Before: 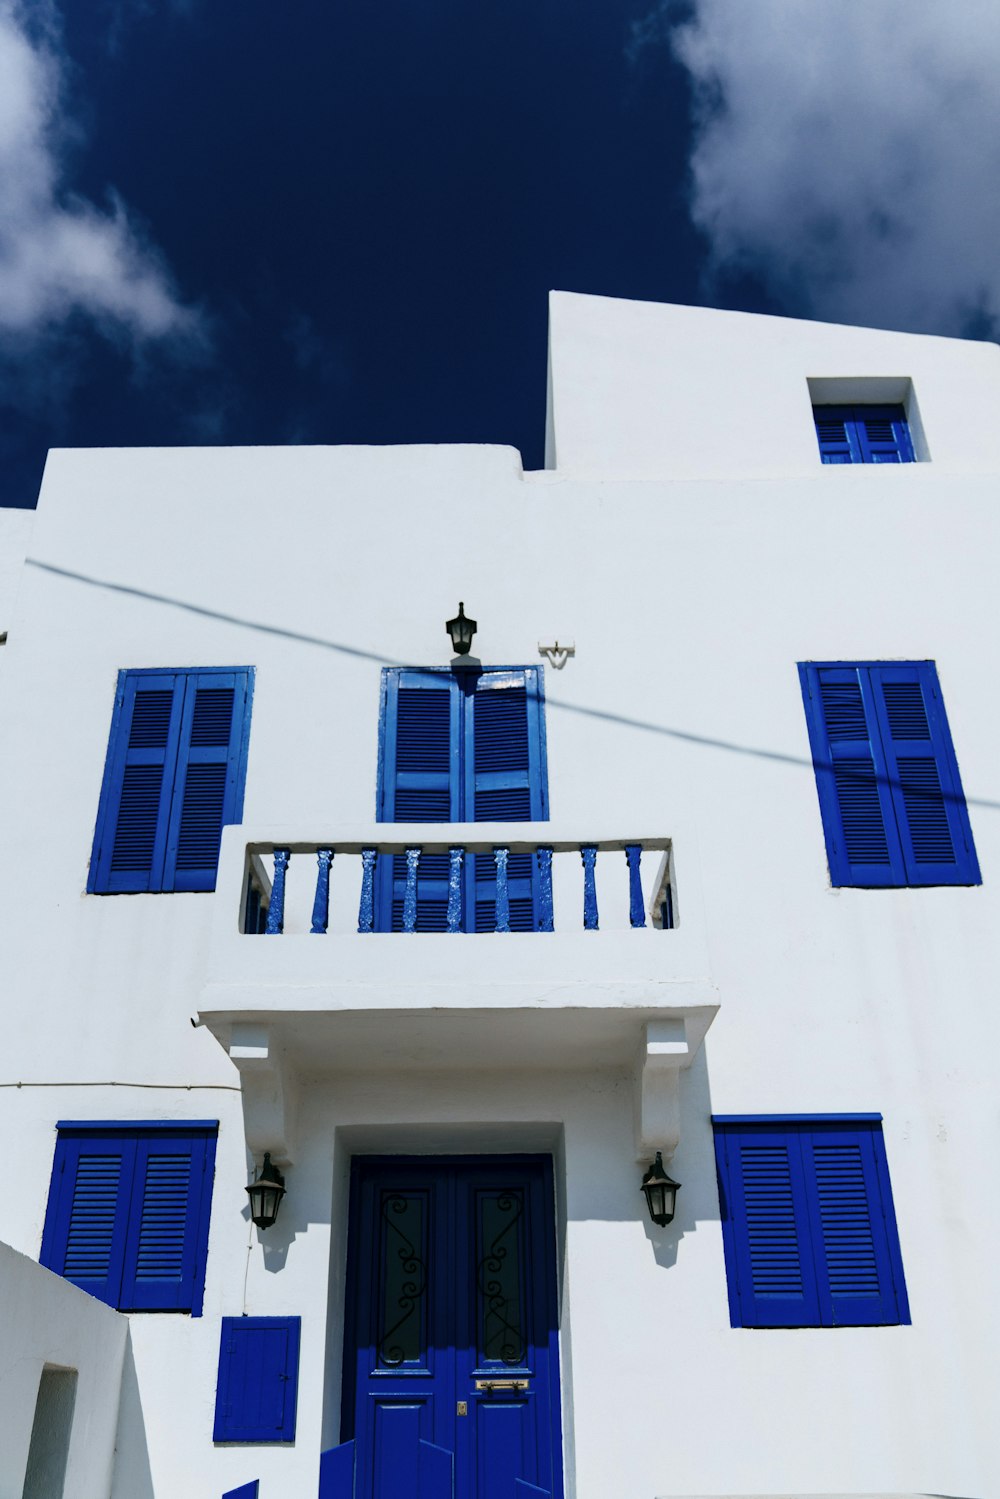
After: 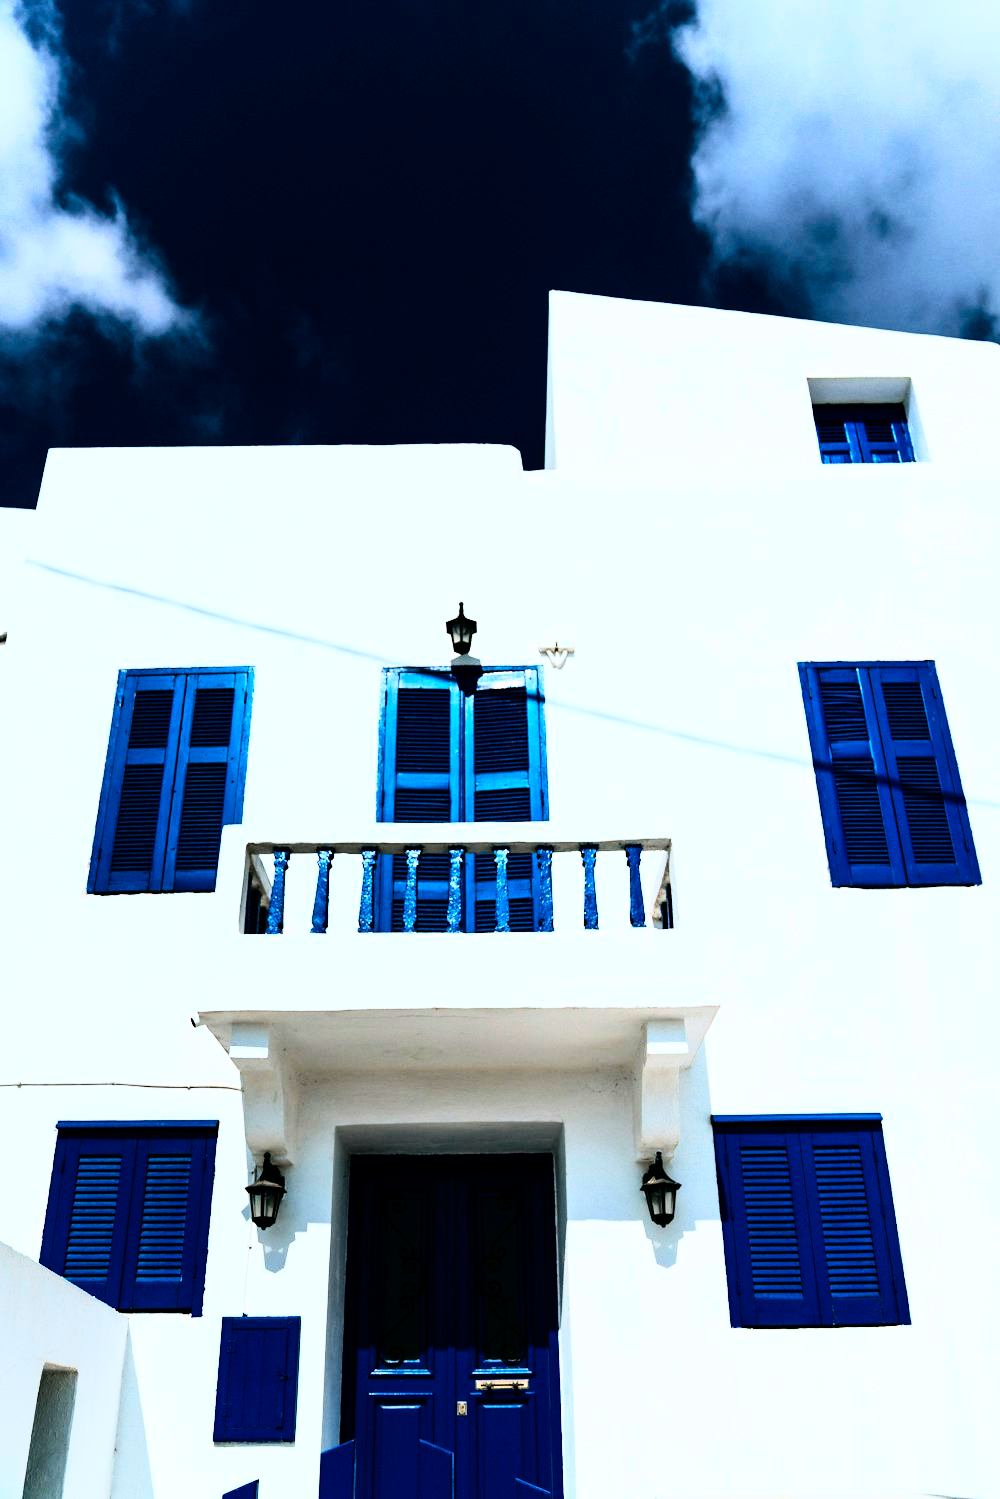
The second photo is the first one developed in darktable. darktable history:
rgb curve: curves: ch0 [(0, 0) (0.21, 0.15) (0.24, 0.21) (0.5, 0.75) (0.75, 0.96) (0.89, 0.99) (1, 1)]; ch1 [(0, 0.02) (0.21, 0.13) (0.25, 0.2) (0.5, 0.67) (0.75, 0.9) (0.89, 0.97) (1, 1)]; ch2 [(0, 0.02) (0.21, 0.13) (0.25, 0.2) (0.5, 0.67) (0.75, 0.9) (0.89, 0.97) (1, 1)], compensate middle gray true
exposure: exposure 0.191 EV, compensate highlight preservation false
